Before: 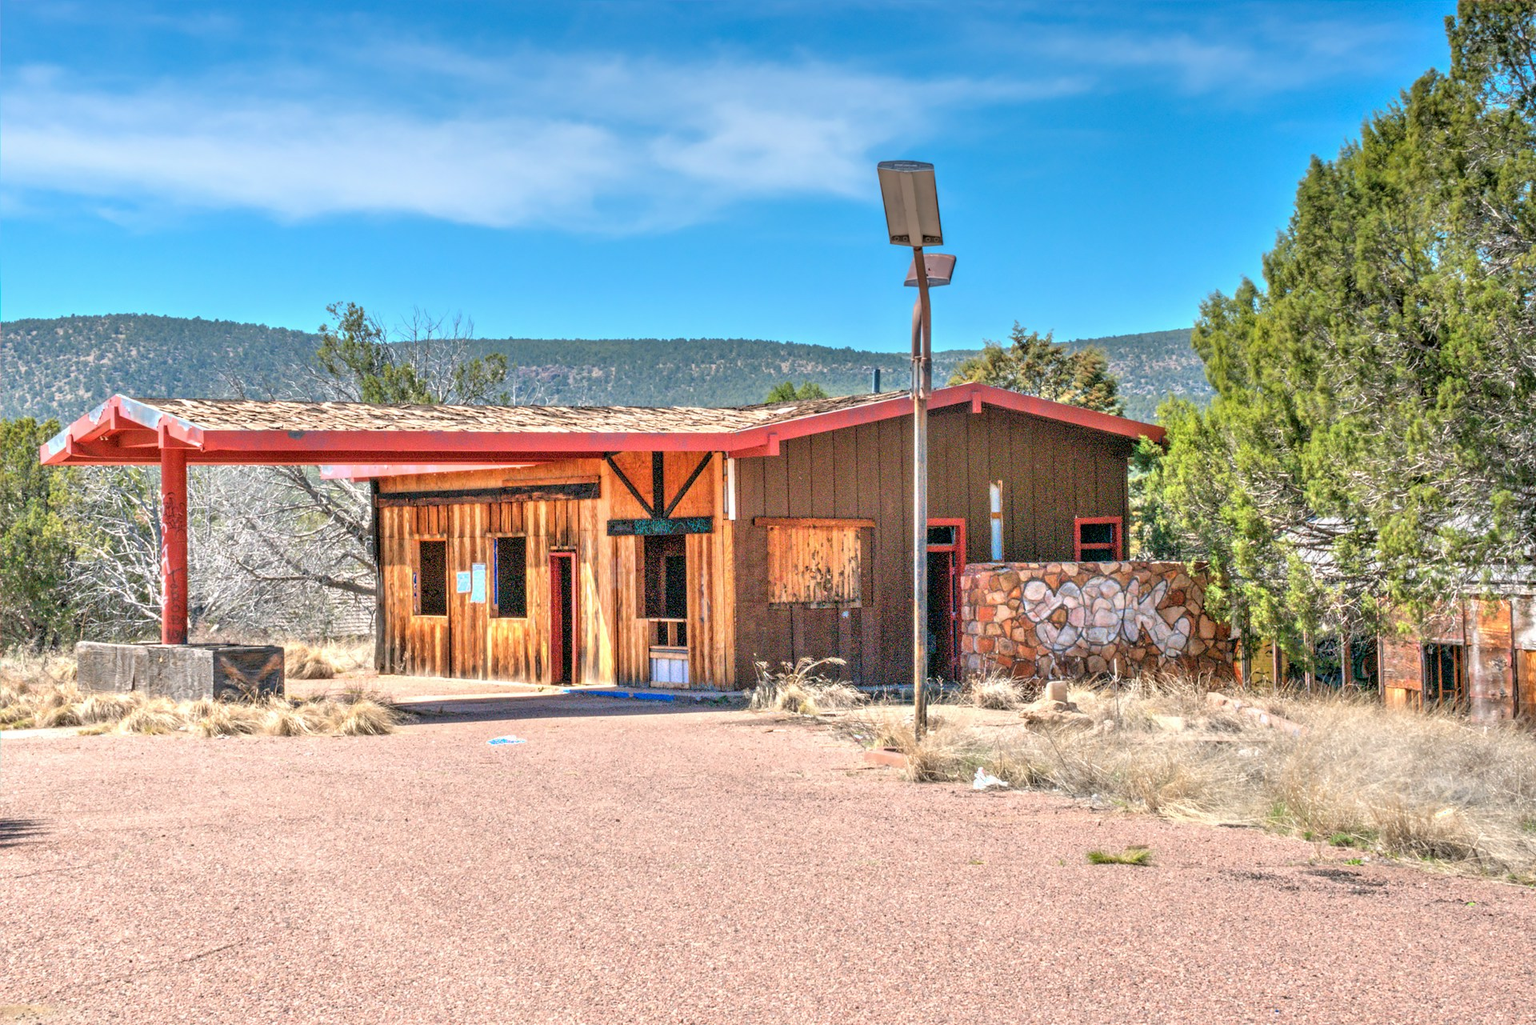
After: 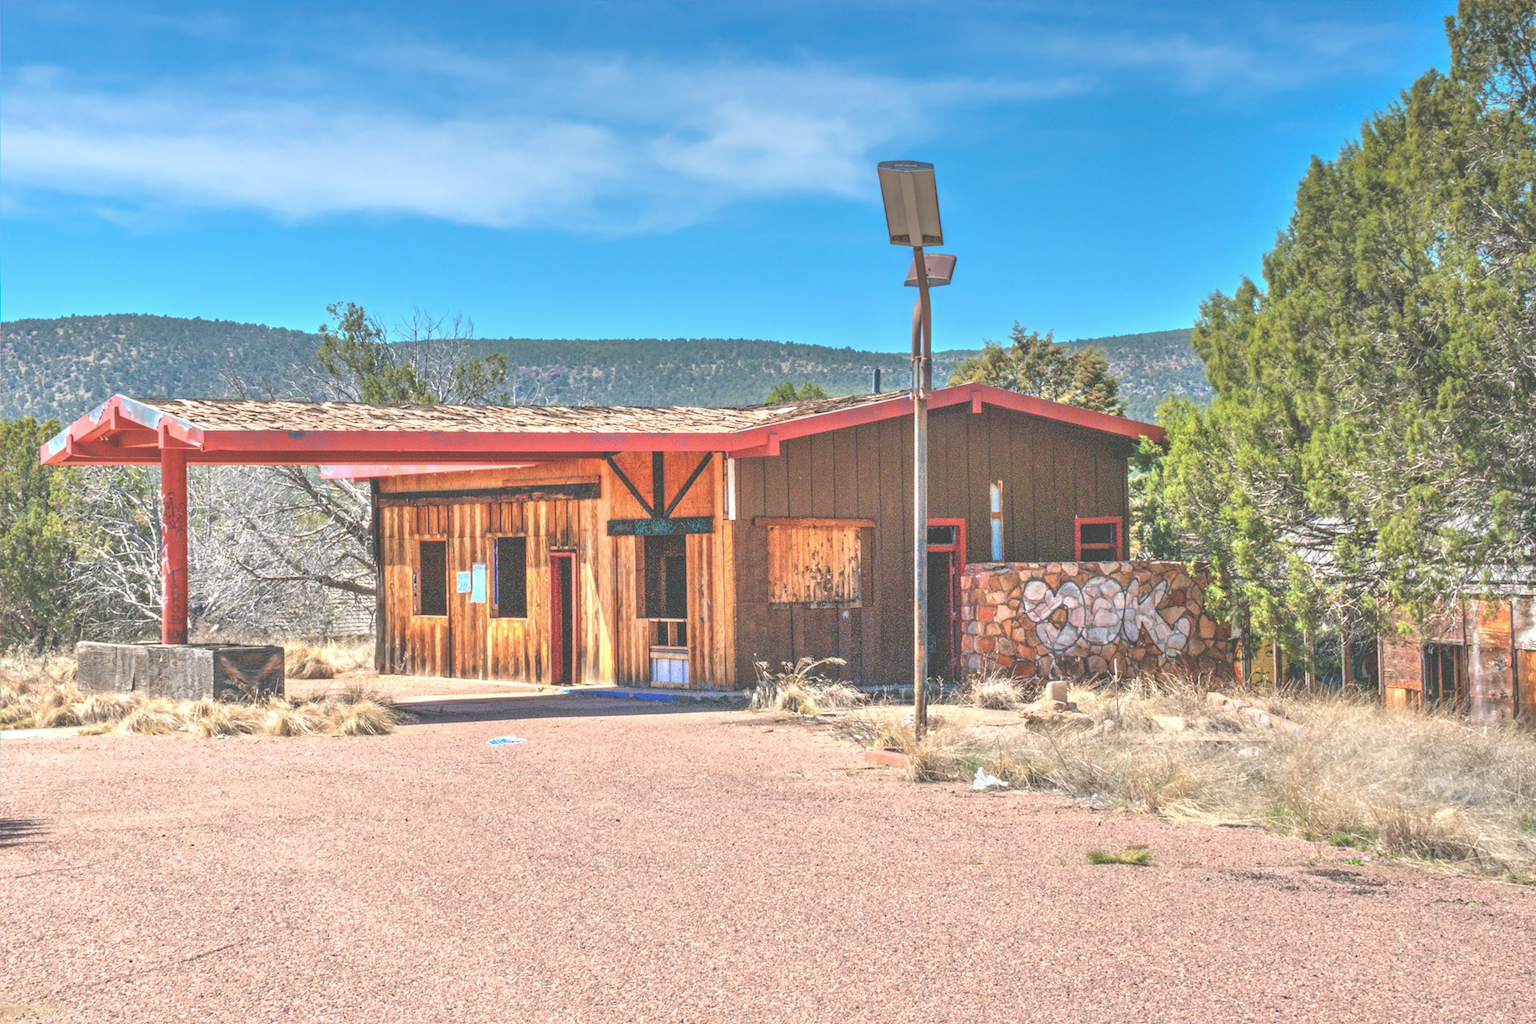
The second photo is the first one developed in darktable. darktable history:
white balance: emerald 1
exposure: black level correction -0.062, exposure -0.05 EV, compensate highlight preservation false
haze removal: compatibility mode true, adaptive false
